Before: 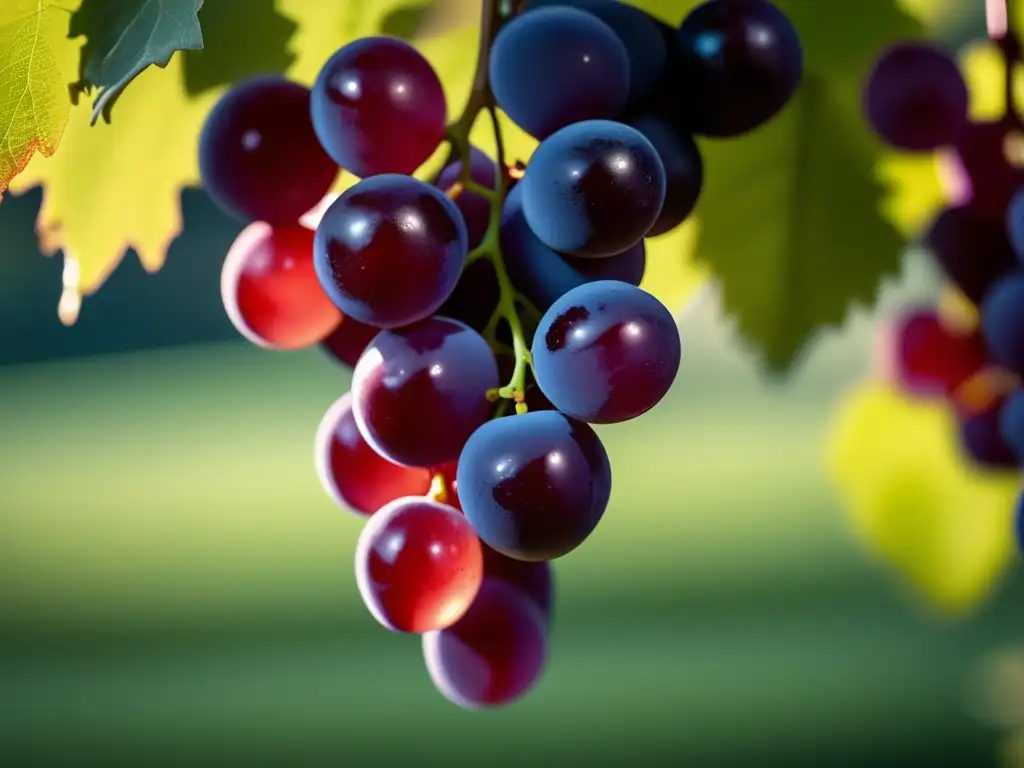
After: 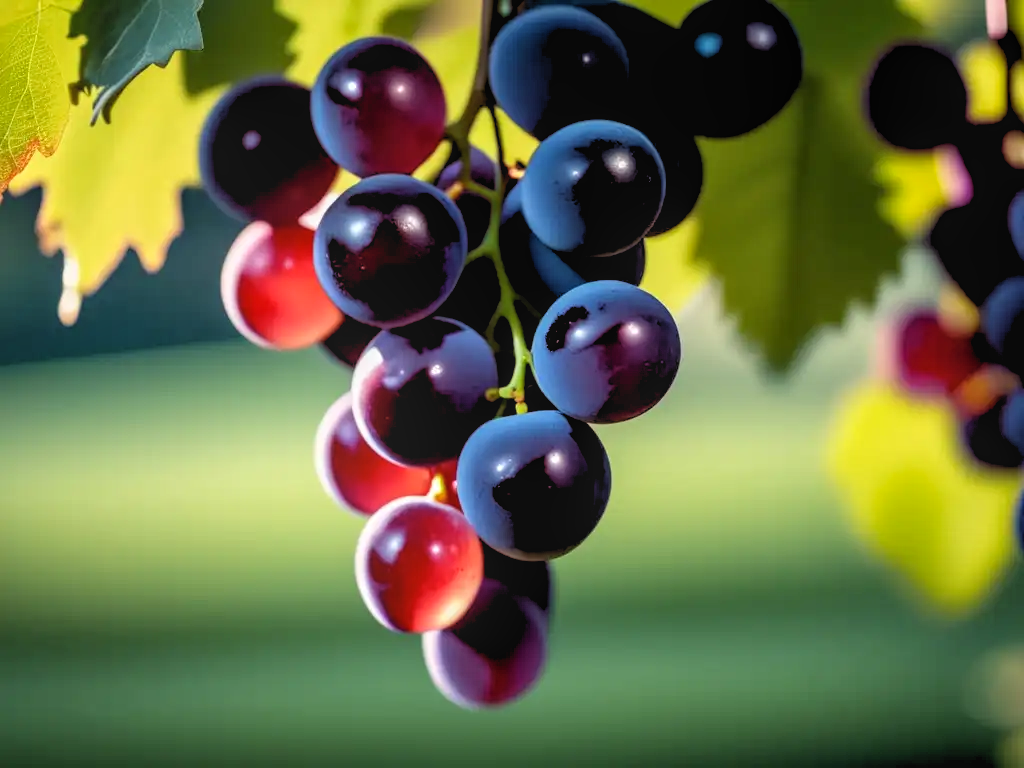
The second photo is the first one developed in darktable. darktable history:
local contrast: detail 110%
rgb levels: levels [[0.013, 0.434, 0.89], [0, 0.5, 1], [0, 0.5, 1]]
bloom: size 15%, threshold 97%, strength 7%
